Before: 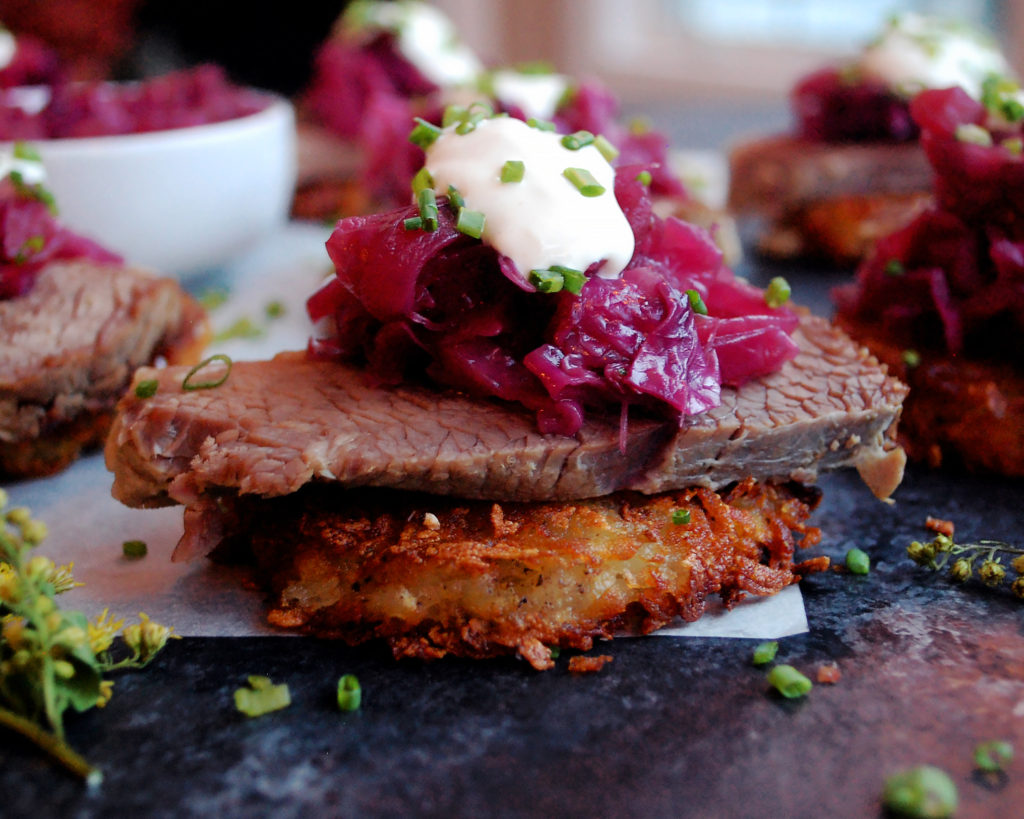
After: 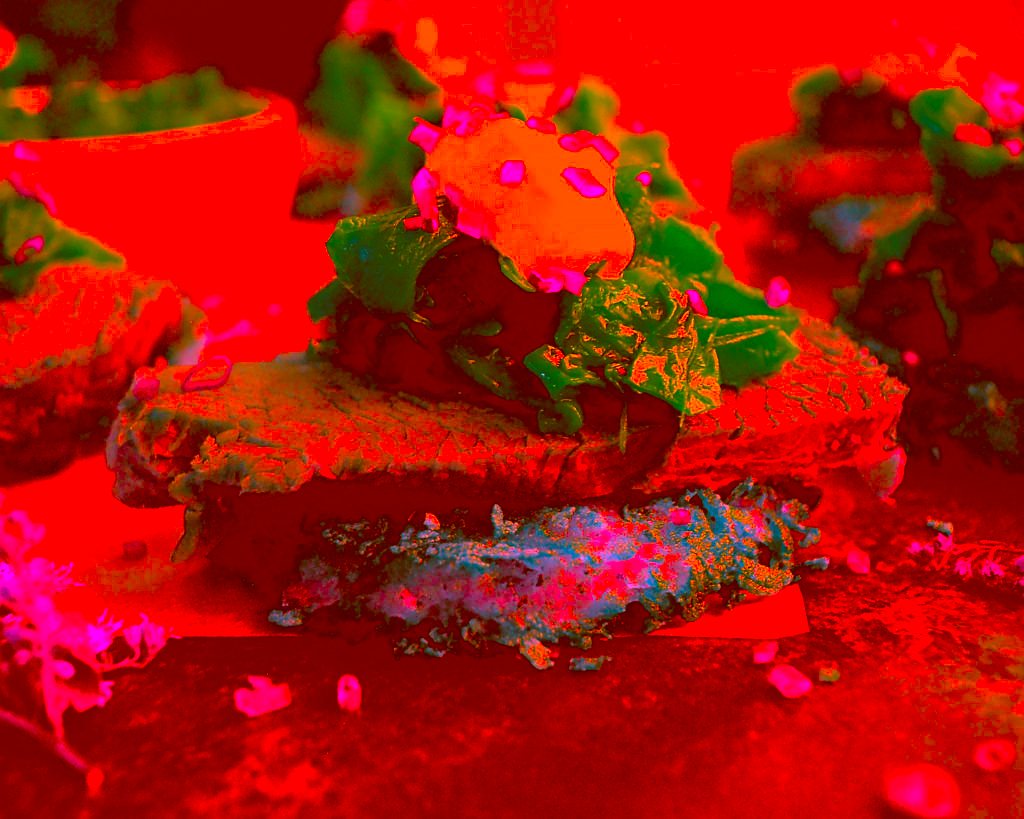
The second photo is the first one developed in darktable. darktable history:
white balance: red 0.954, blue 1.079
color correction: highlights a* -39.68, highlights b* -40, shadows a* -40, shadows b* -40, saturation -3
sharpen: on, module defaults
